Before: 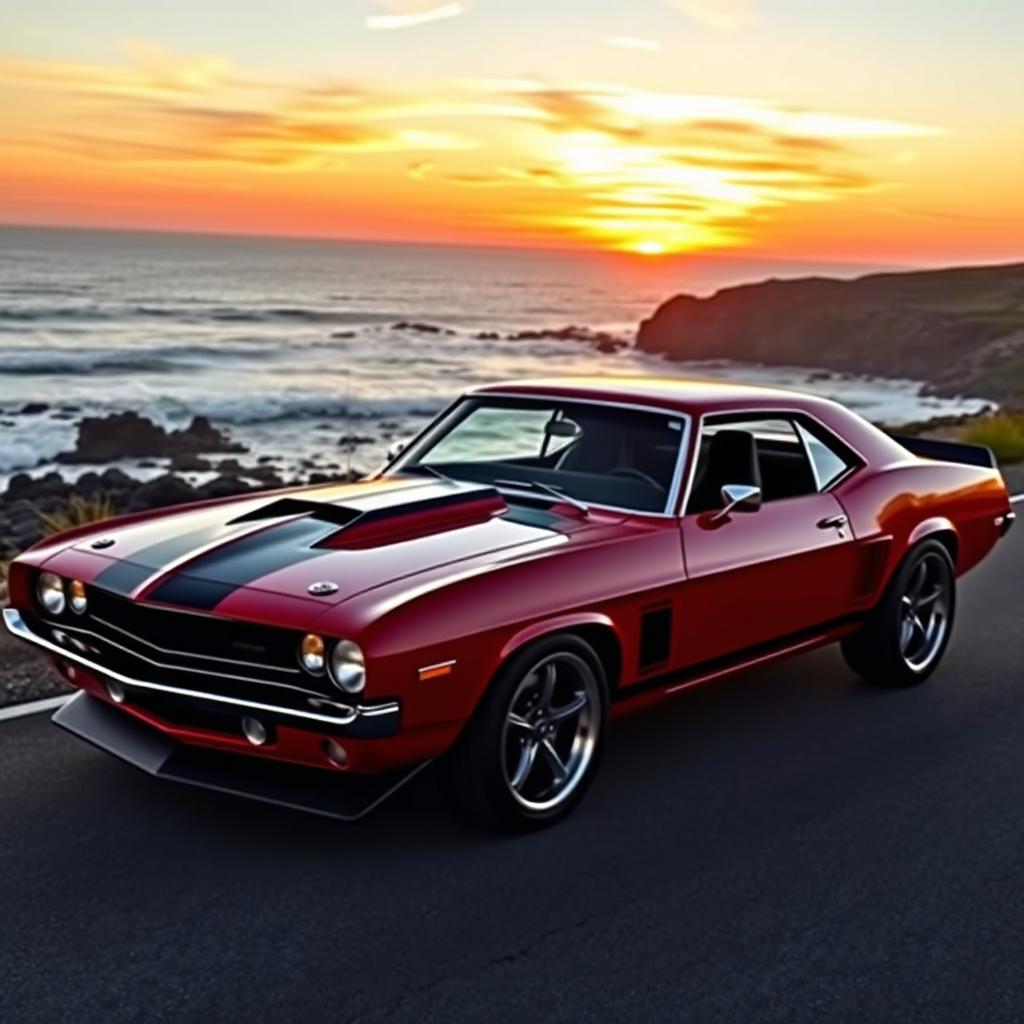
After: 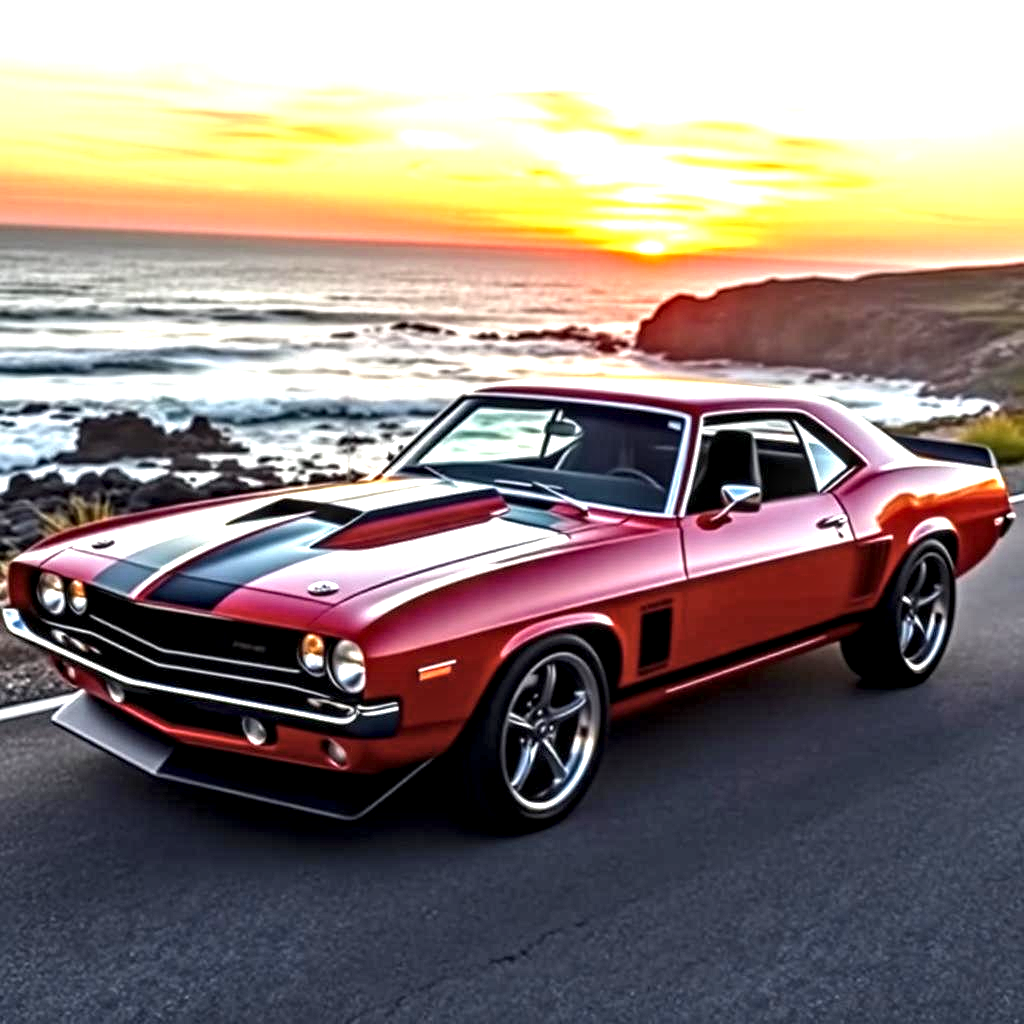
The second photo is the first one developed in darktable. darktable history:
local contrast: highlights 19%, detail 186%
exposure: black level correction 0, exposure 1.199 EV, compensate exposure bias true, compensate highlight preservation false
